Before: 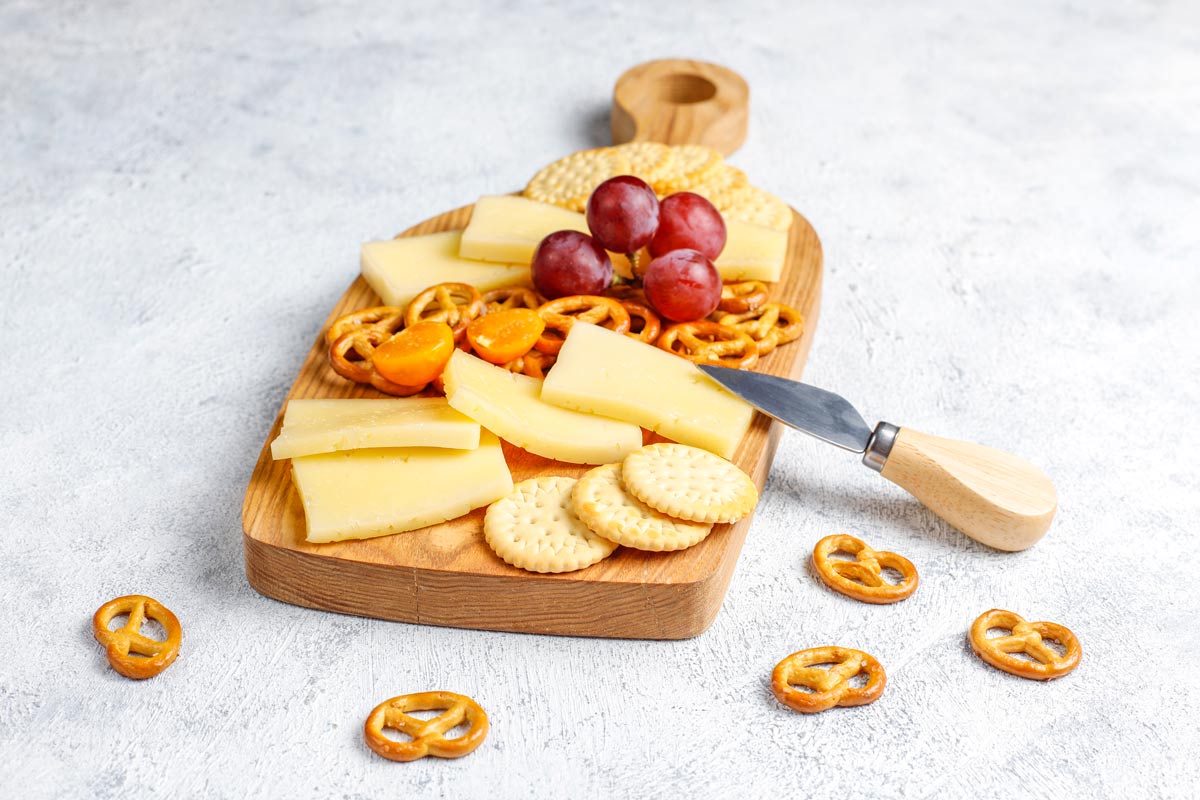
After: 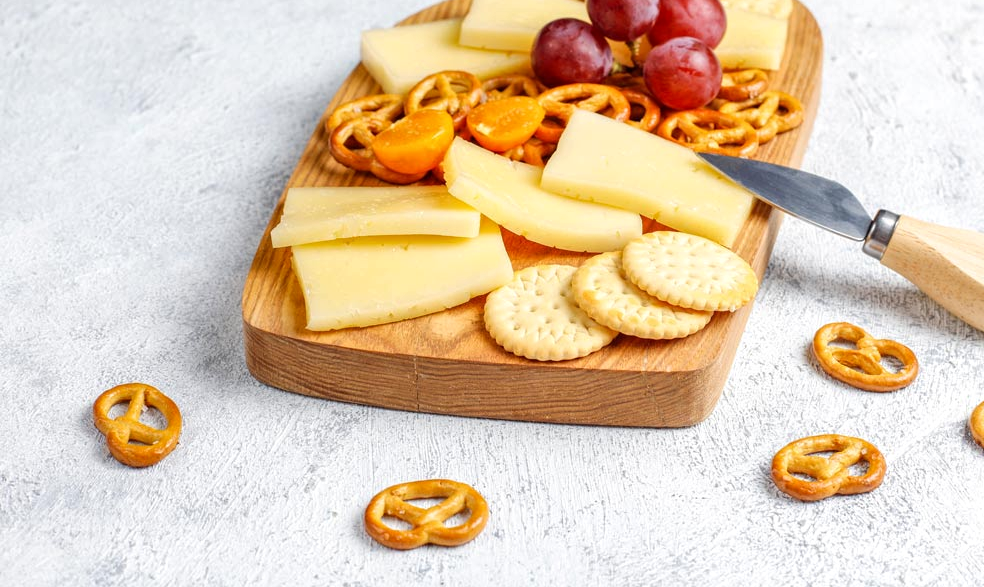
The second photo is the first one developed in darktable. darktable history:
local contrast: highlights 100%, shadows 100%, detail 120%, midtone range 0.2
crop: top 26.531%, right 17.959%
